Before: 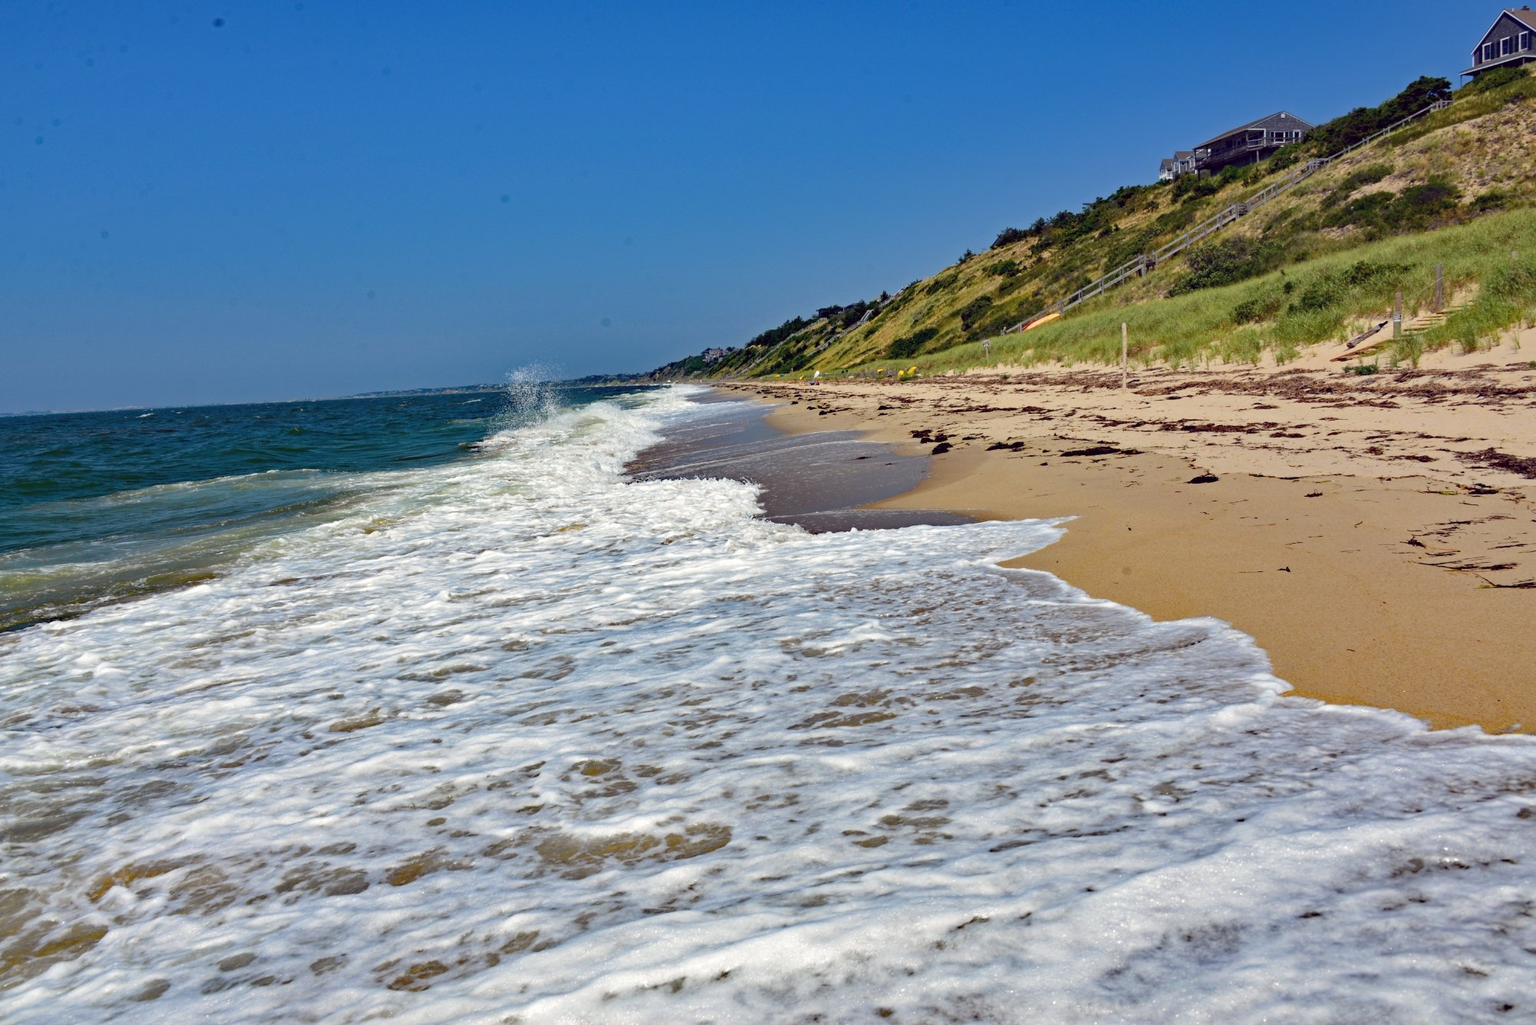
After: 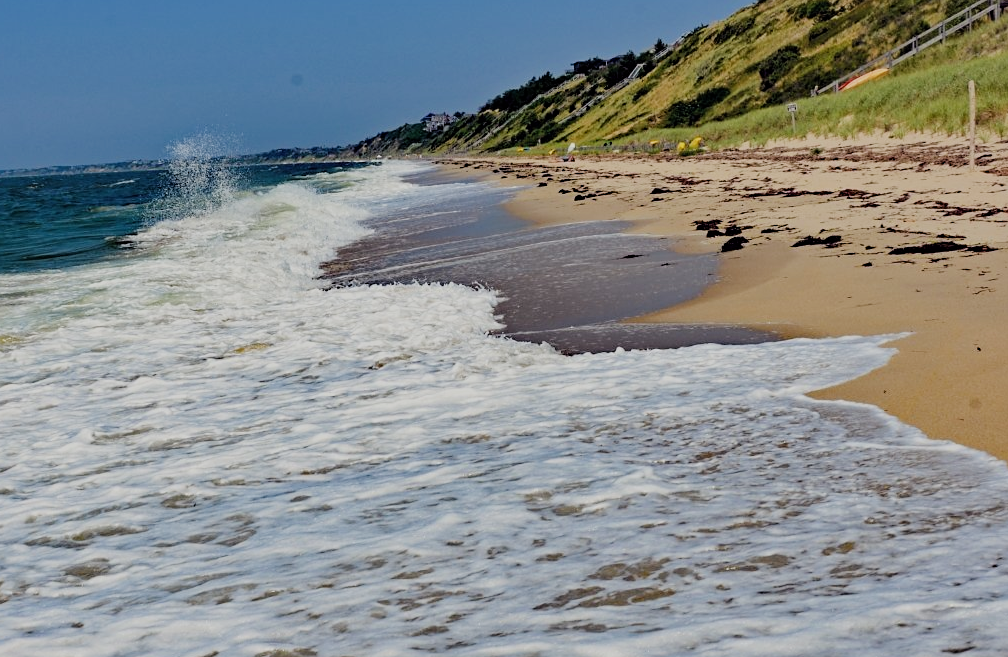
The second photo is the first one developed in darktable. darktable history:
crop: left 24.606%, top 25.494%, right 24.991%, bottom 25.259%
filmic rgb: black relative exposure -7.19 EV, white relative exposure 5.34 EV, hardness 3.02
sharpen: amount 0.216
